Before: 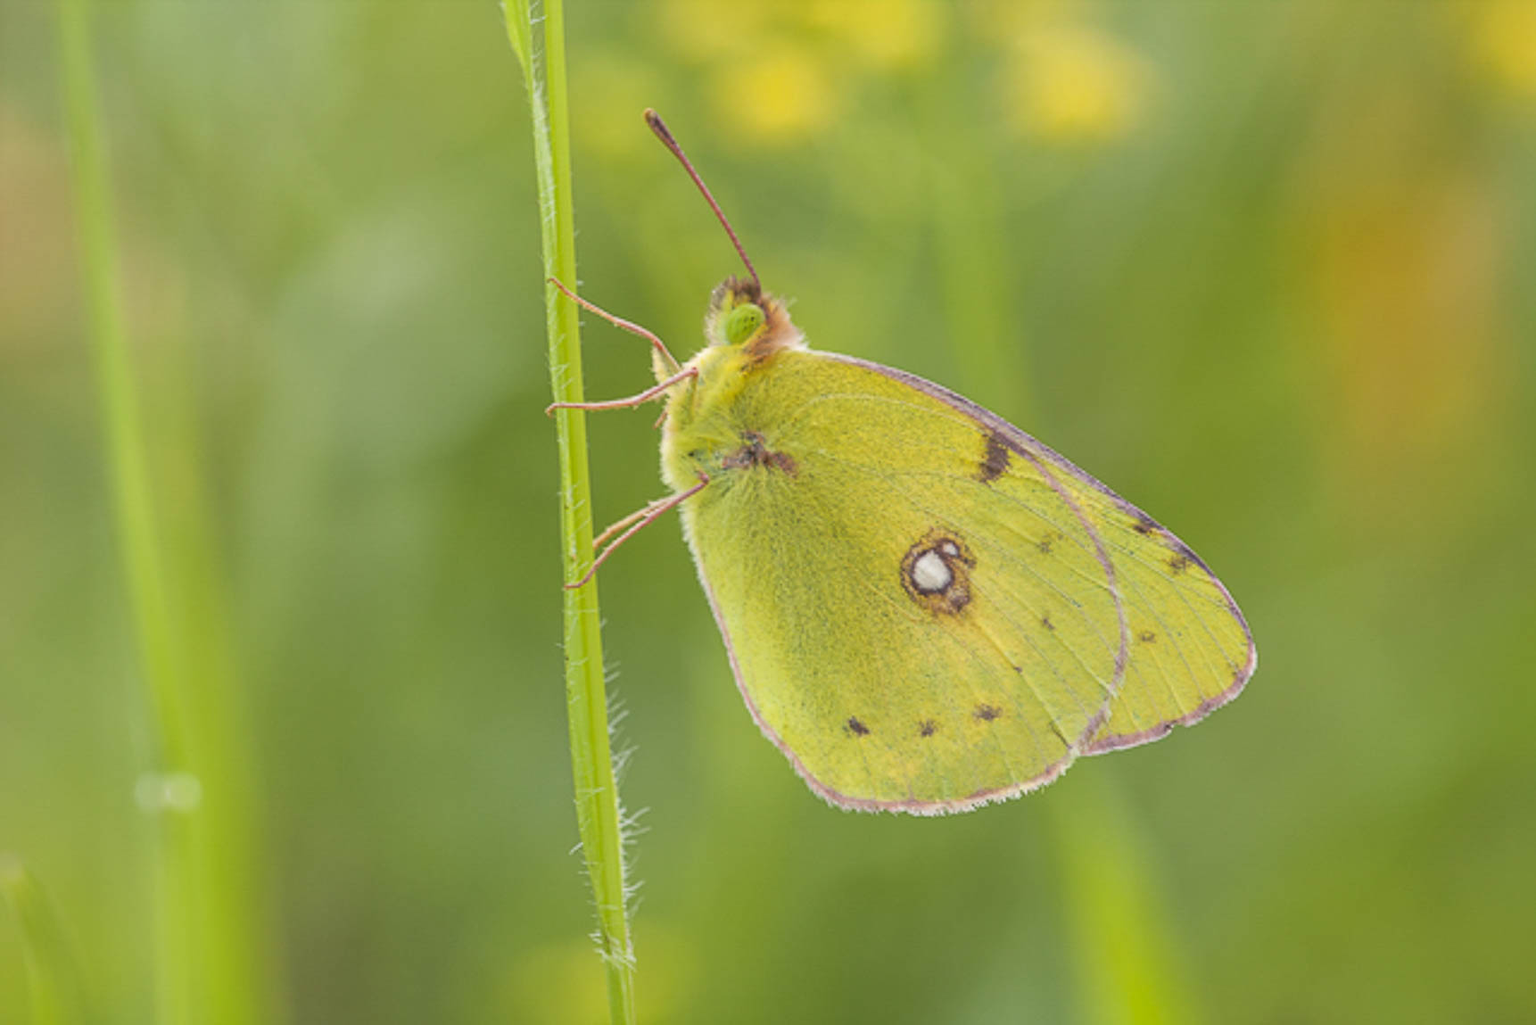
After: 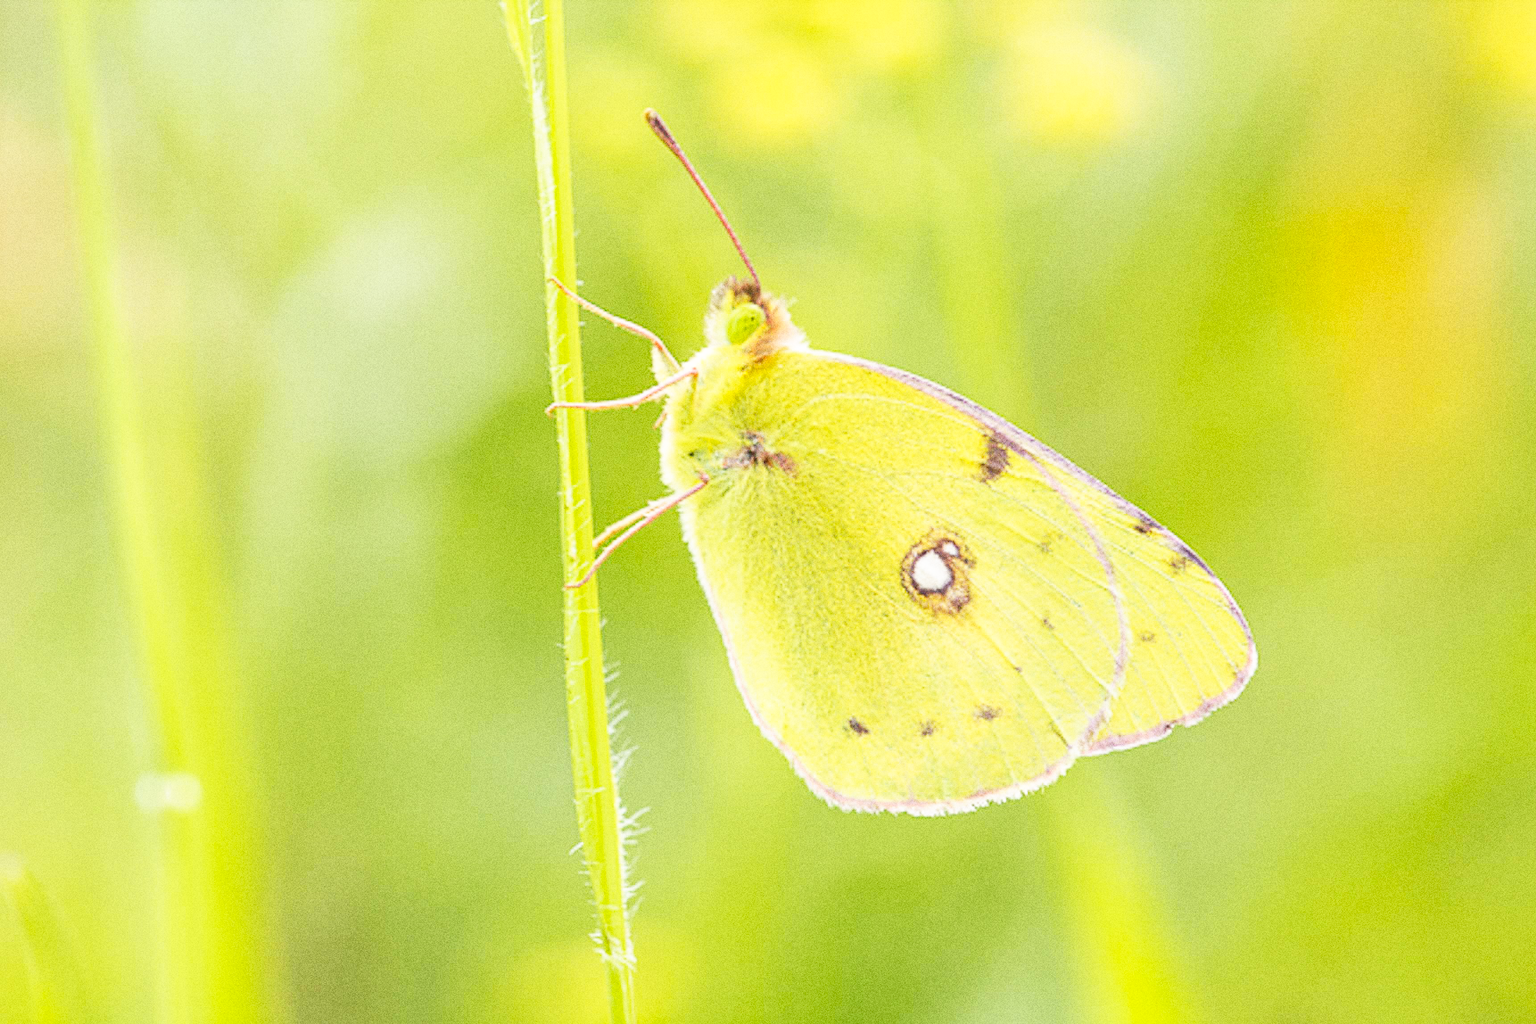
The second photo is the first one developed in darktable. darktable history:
base curve: curves: ch0 [(0, 0) (0.007, 0.004) (0.027, 0.03) (0.046, 0.07) (0.207, 0.54) (0.442, 0.872) (0.673, 0.972) (1, 1)], preserve colors none
grain: coarseness 0.09 ISO, strength 40%
